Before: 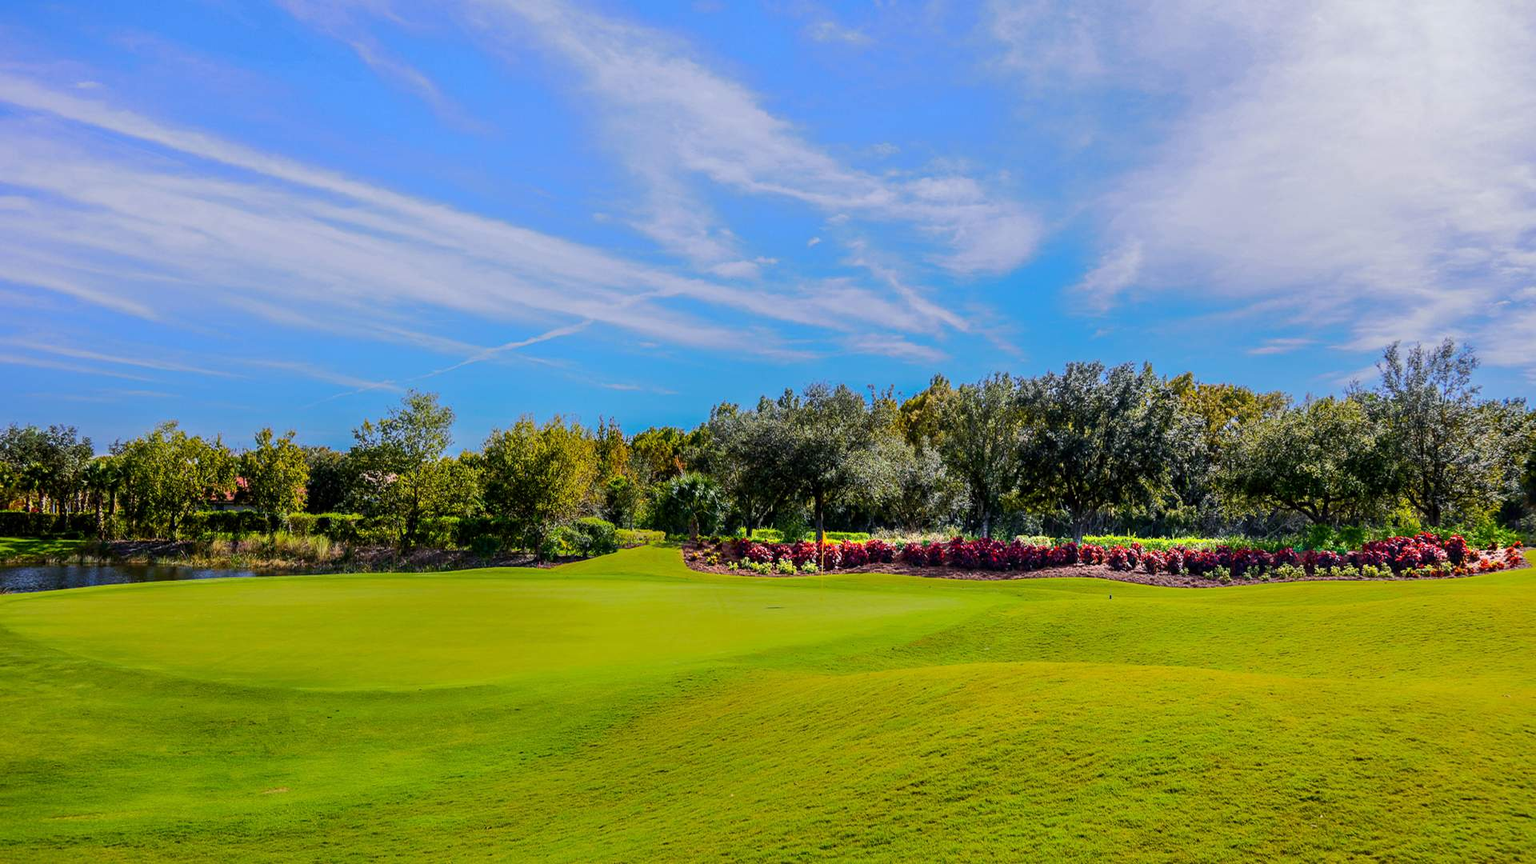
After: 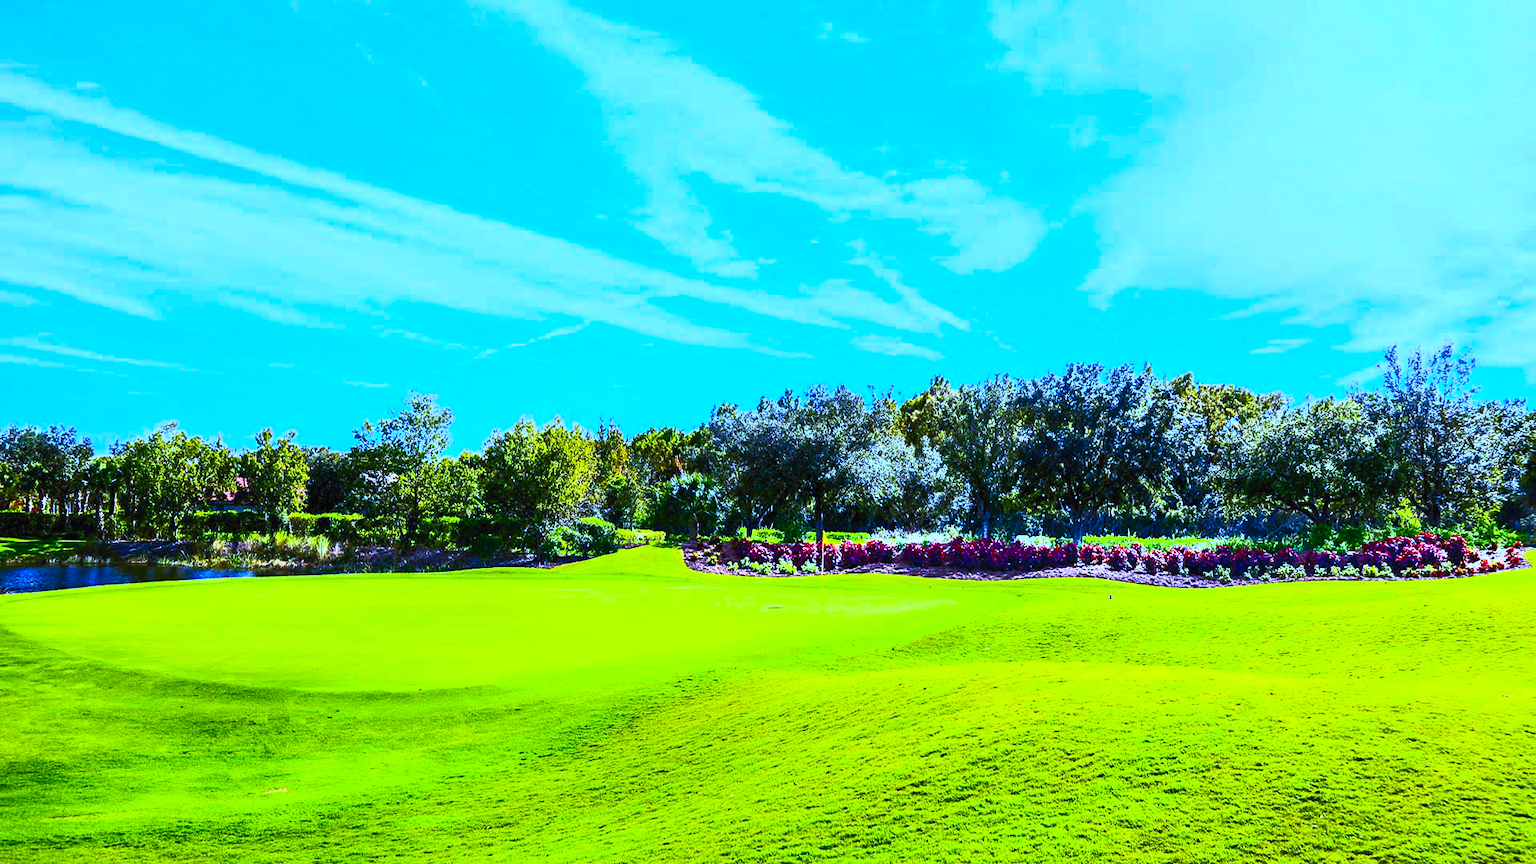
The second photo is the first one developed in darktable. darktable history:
contrast brightness saturation: contrast 0.83, brightness 0.59, saturation 0.59
white balance: red 0.766, blue 1.537
